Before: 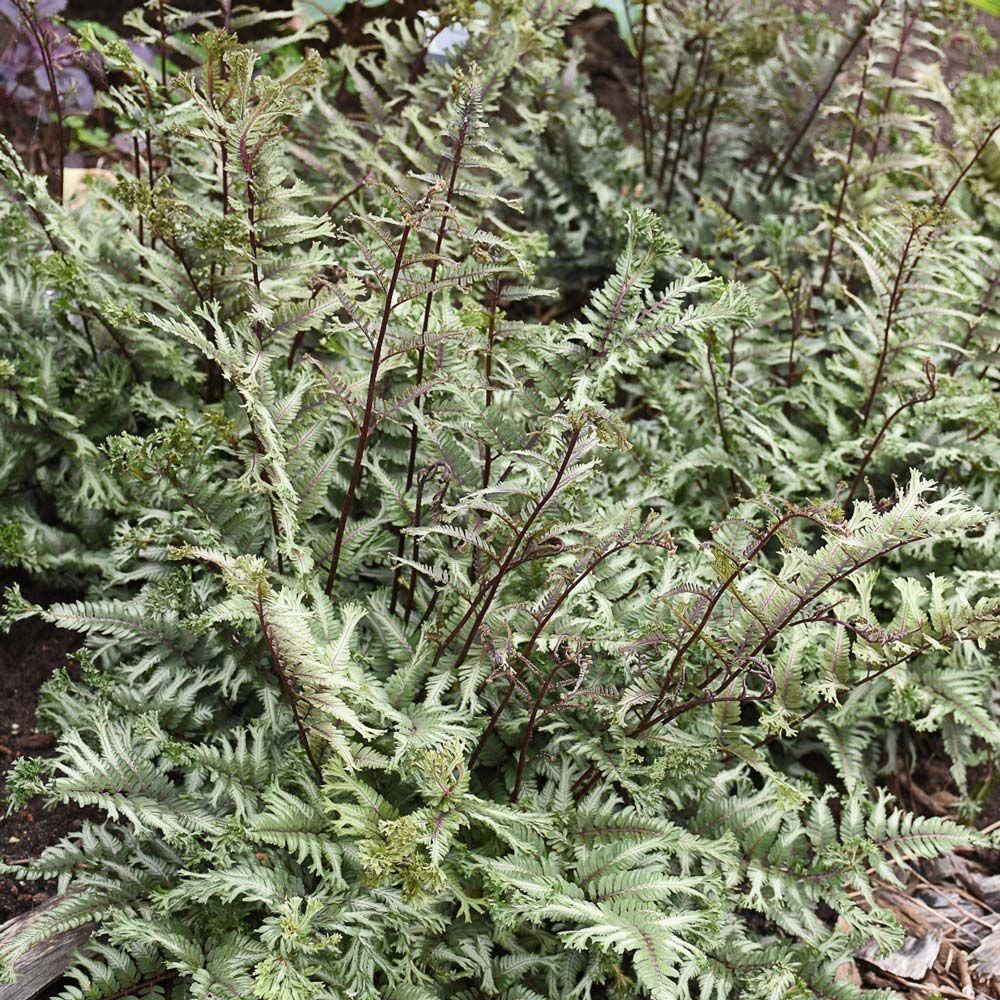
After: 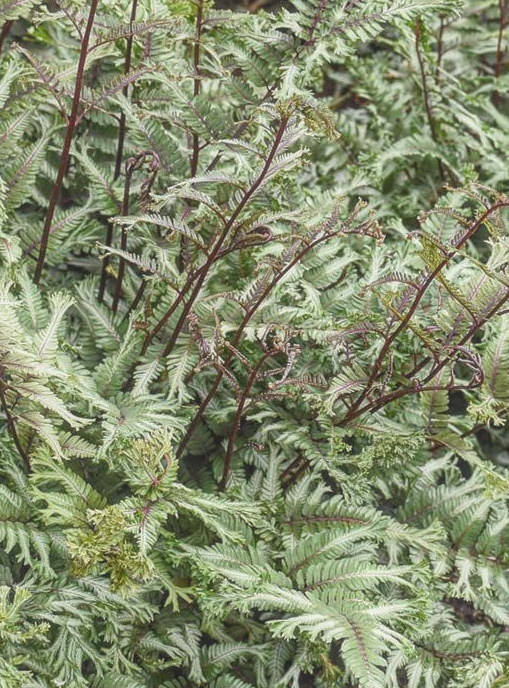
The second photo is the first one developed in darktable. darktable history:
crop and rotate: left 29.237%, top 31.152%, right 19.807%
local contrast: highlights 73%, shadows 15%, midtone range 0.197
